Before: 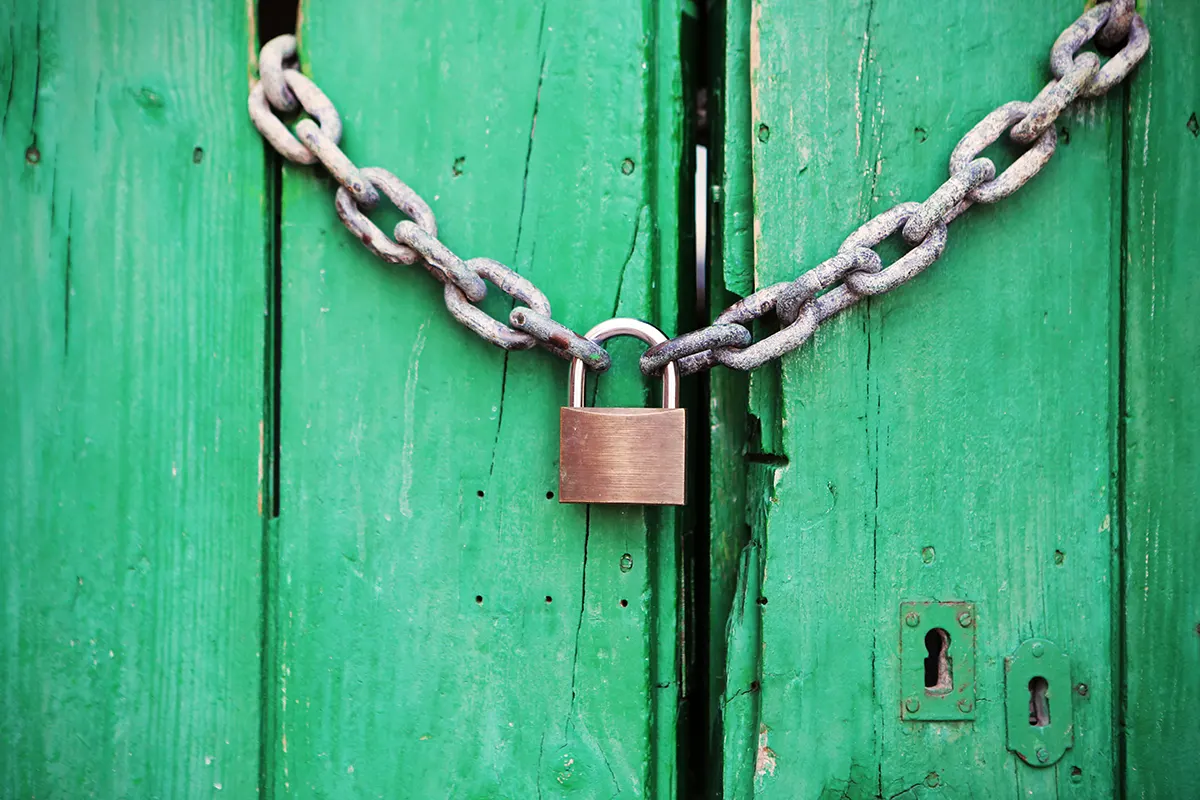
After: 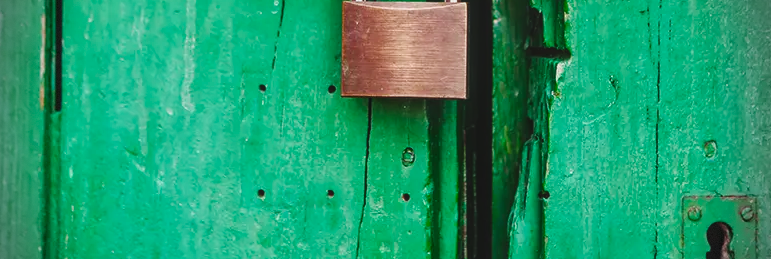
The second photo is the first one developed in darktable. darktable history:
local contrast: on, module defaults
color balance rgb: perceptual saturation grading › global saturation 0.317%, perceptual saturation grading › highlights -33.266%, perceptual saturation grading › mid-tones 15.06%, perceptual saturation grading › shadows 47.499%, perceptual brilliance grading › global brilliance 24.784%, global vibrance 31.094%
crop: left 18.2%, top 50.787%, right 17.467%, bottom 16.835%
exposure: black level correction -0.016, exposure -1.033 EV, compensate exposure bias true, compensate highlight preservation false
vignetting: fall-off radius 31.29%, dithering 8-bit output
